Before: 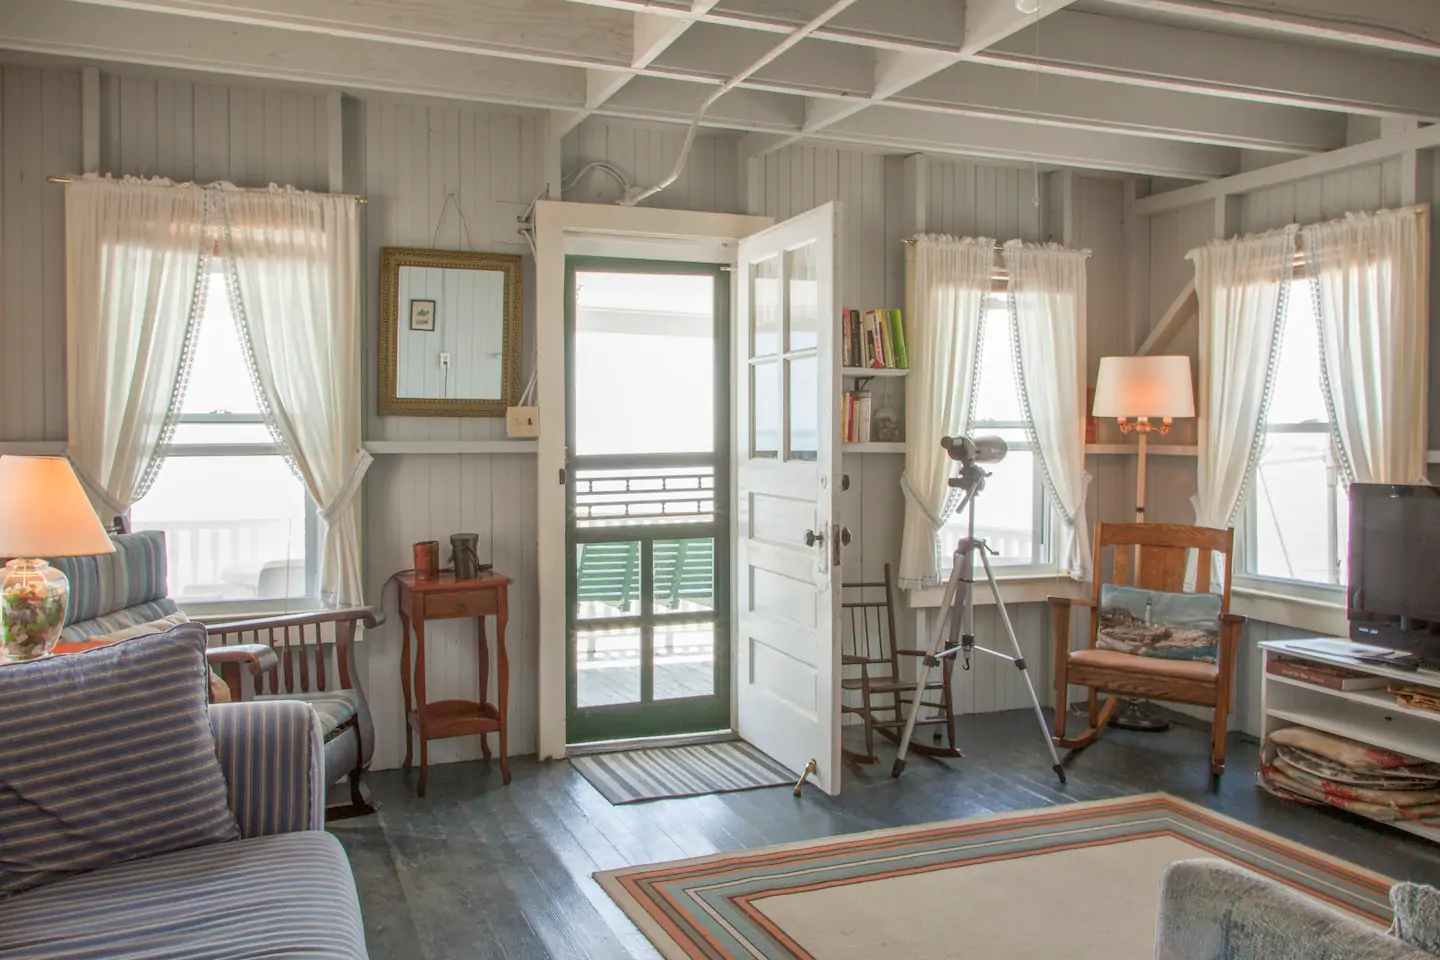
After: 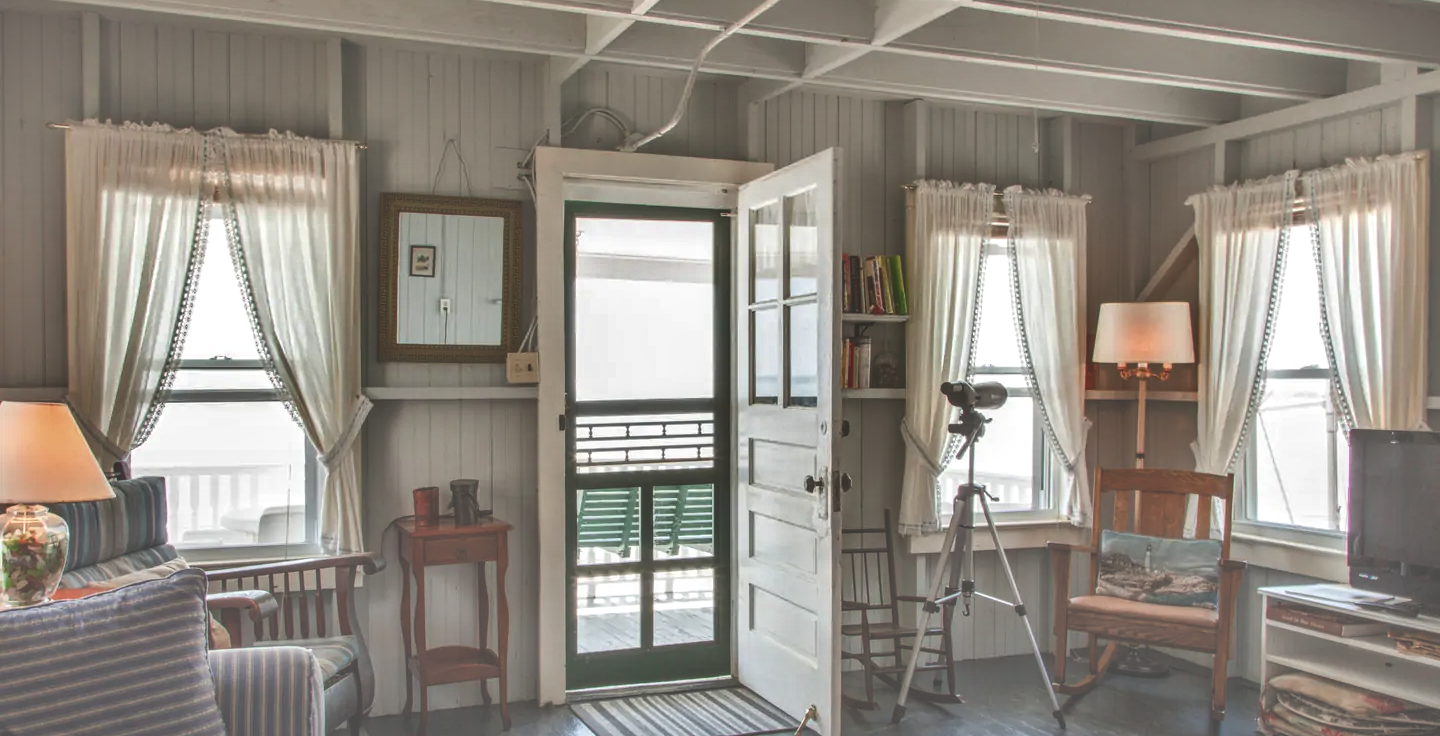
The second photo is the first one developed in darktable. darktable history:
local contrast: detail 130%
crop: top 5.667%, bottom 17.637%
shadows and highlights: shadows 20.91, highlights -82.73, soften with gaussian
exposure: black level correction -0.087, compensate highlight preservation false
